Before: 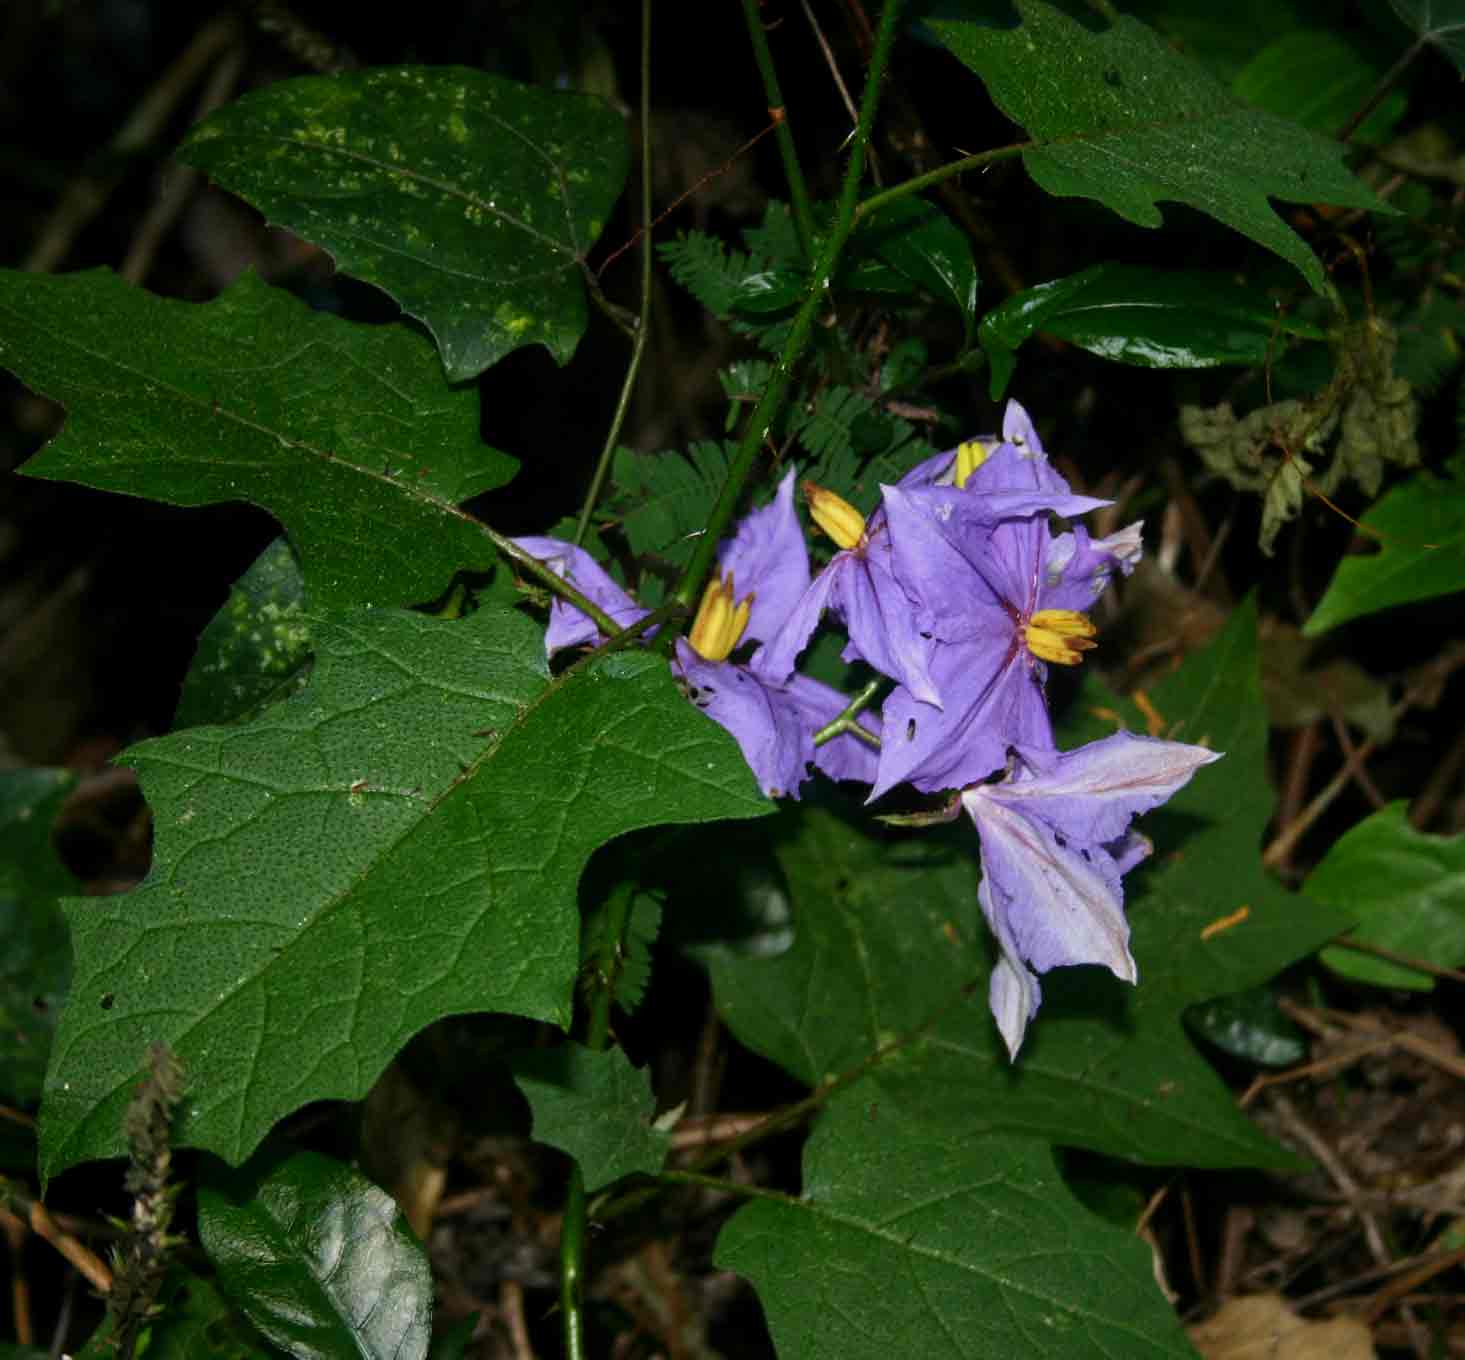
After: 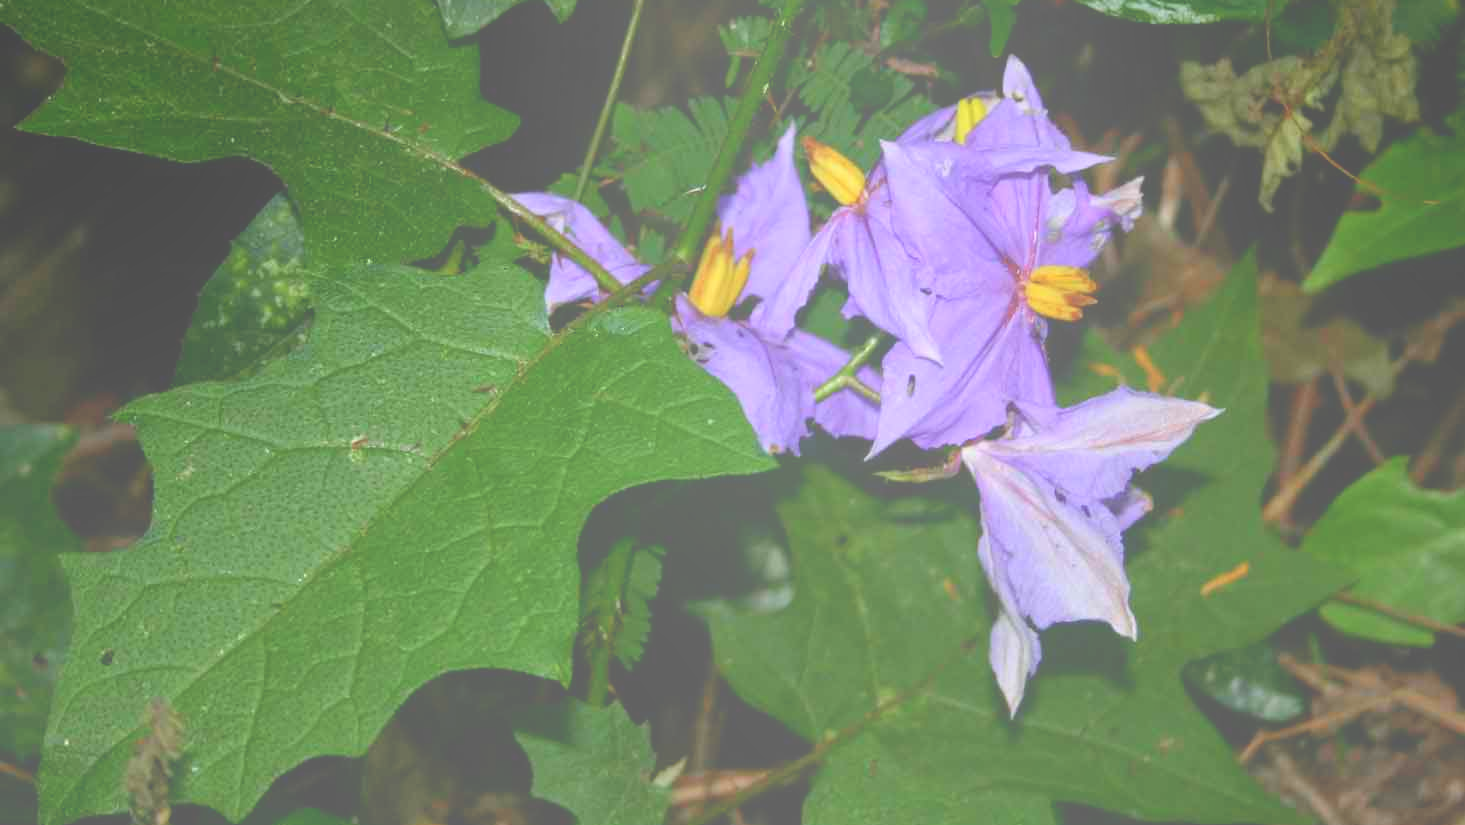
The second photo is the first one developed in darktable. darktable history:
bloom: size 70%, threshold 25%, strength 70%
crop and rotate: top 25.357%, bottom 13.942%
